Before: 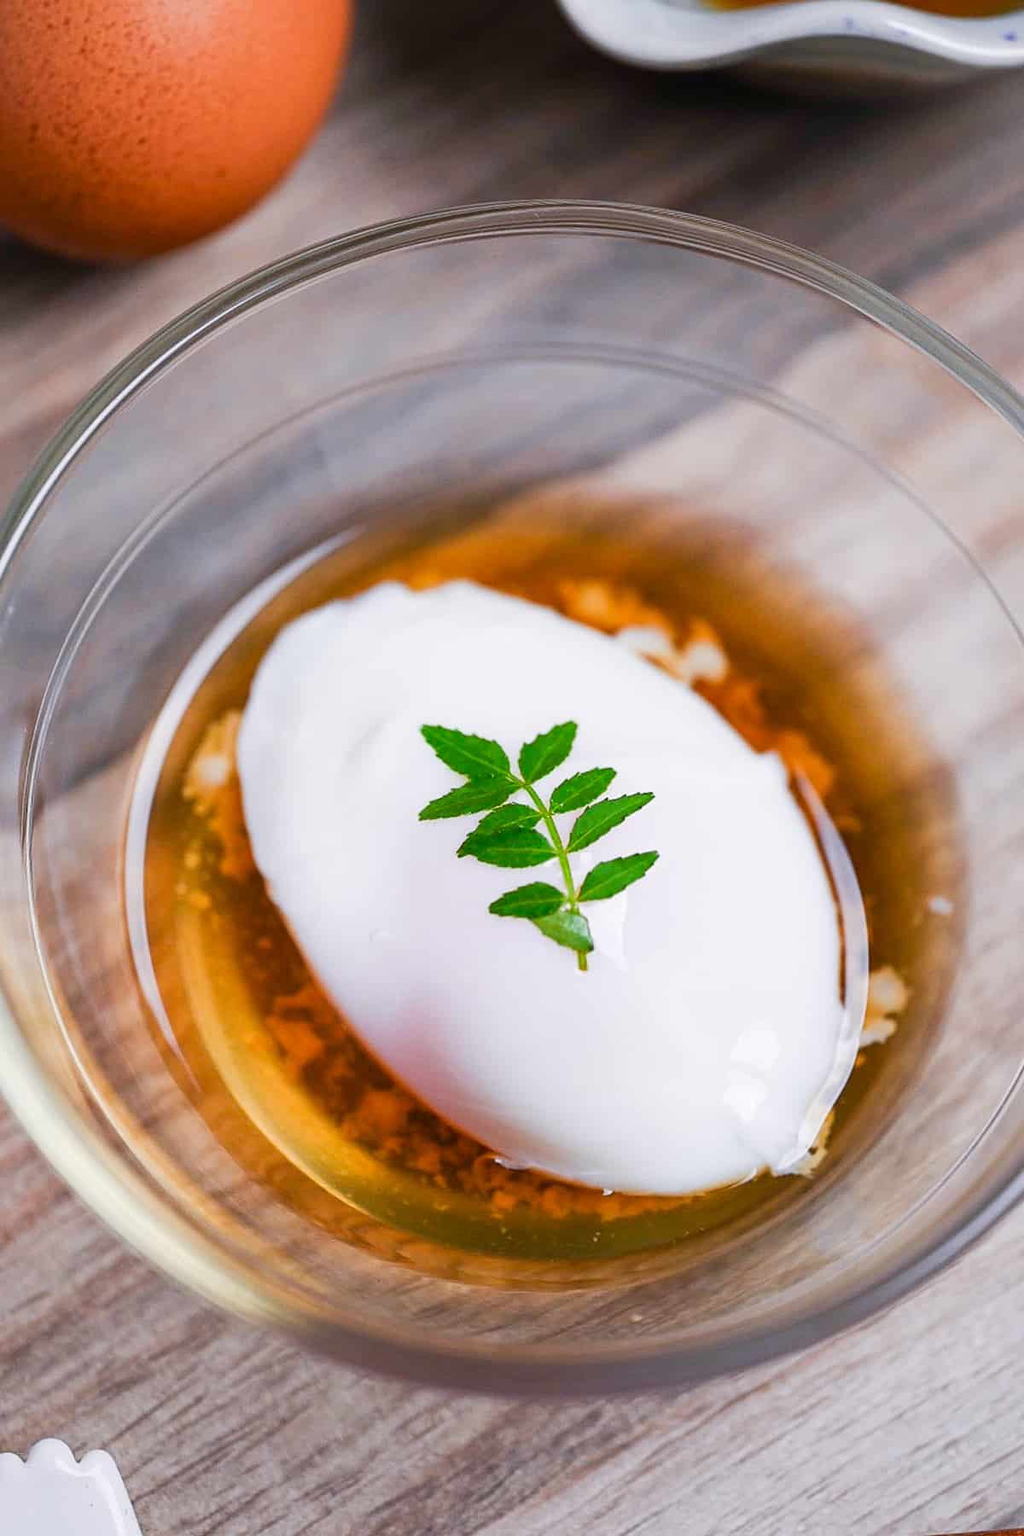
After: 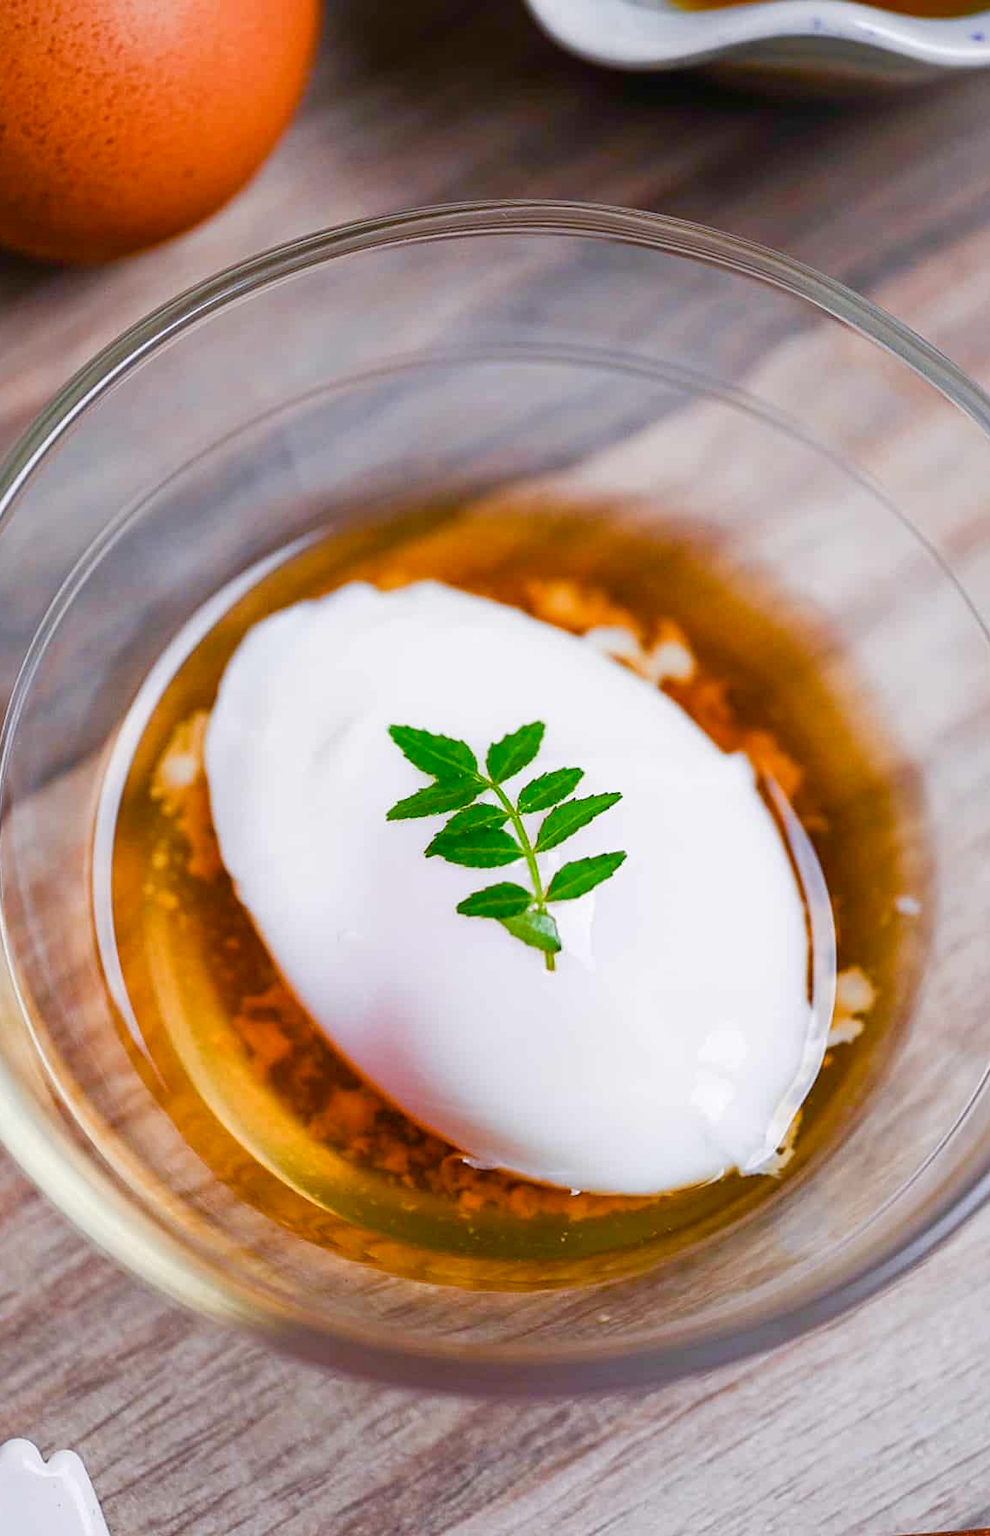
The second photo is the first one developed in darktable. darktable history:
color balance rgb: perceptual saturation grading › global saturation 20%, perceptual saturation grading › highlights -25%, perceptual saturation grading › shadows 50%
crop and rotate: left 3.238%
base curve: preserve colors none
